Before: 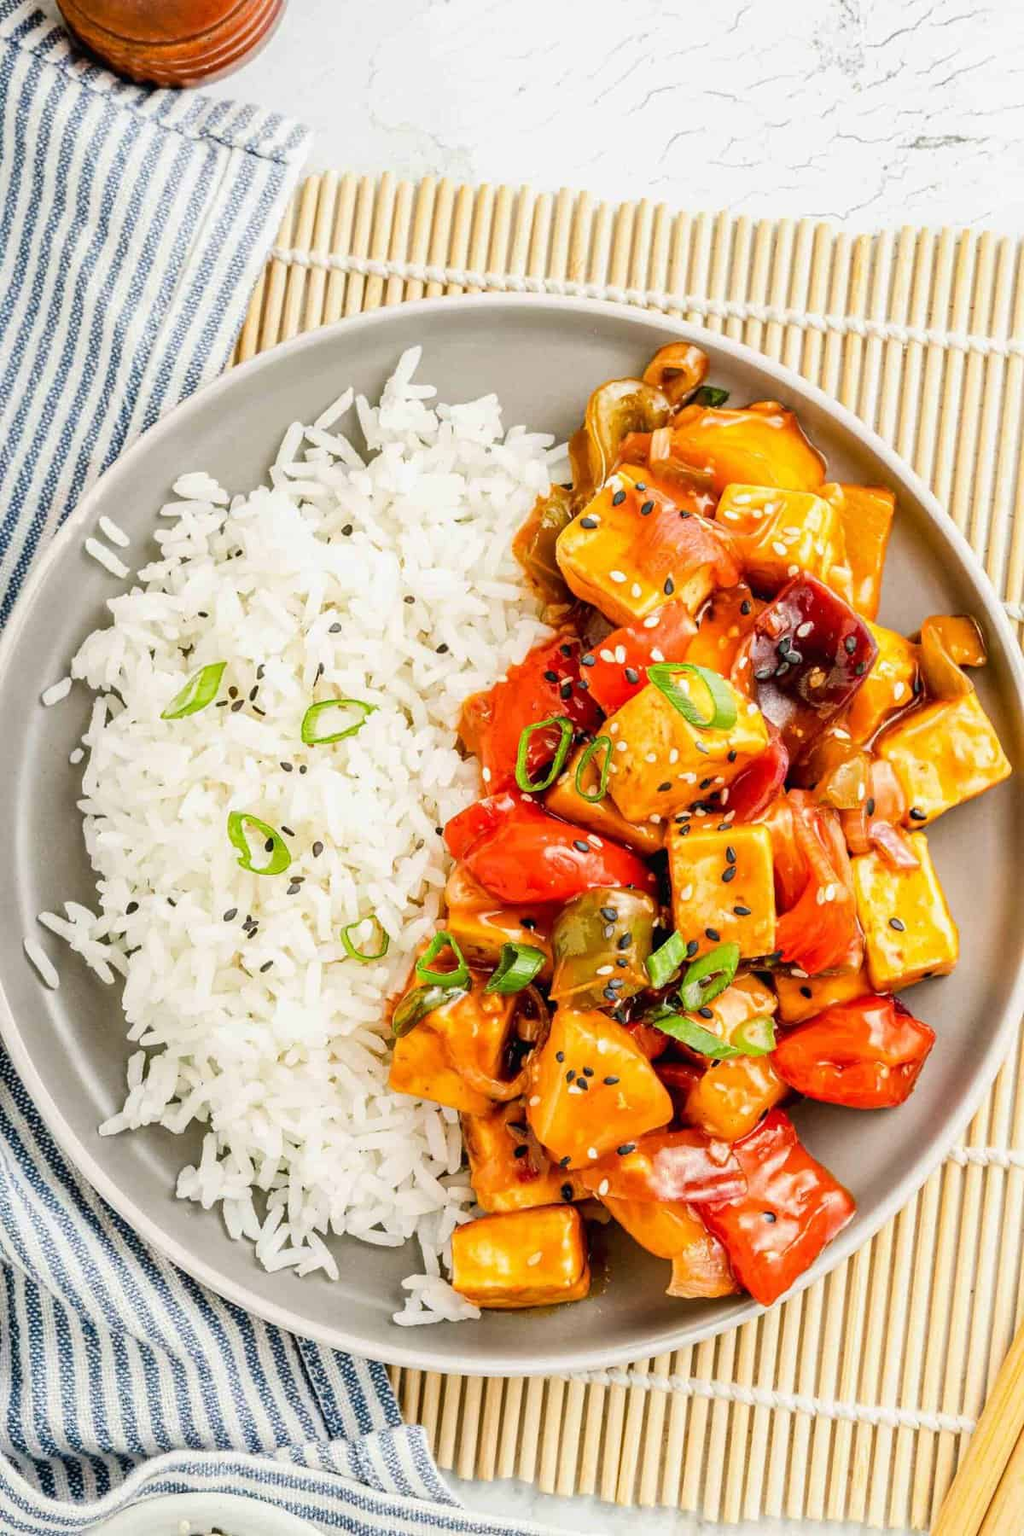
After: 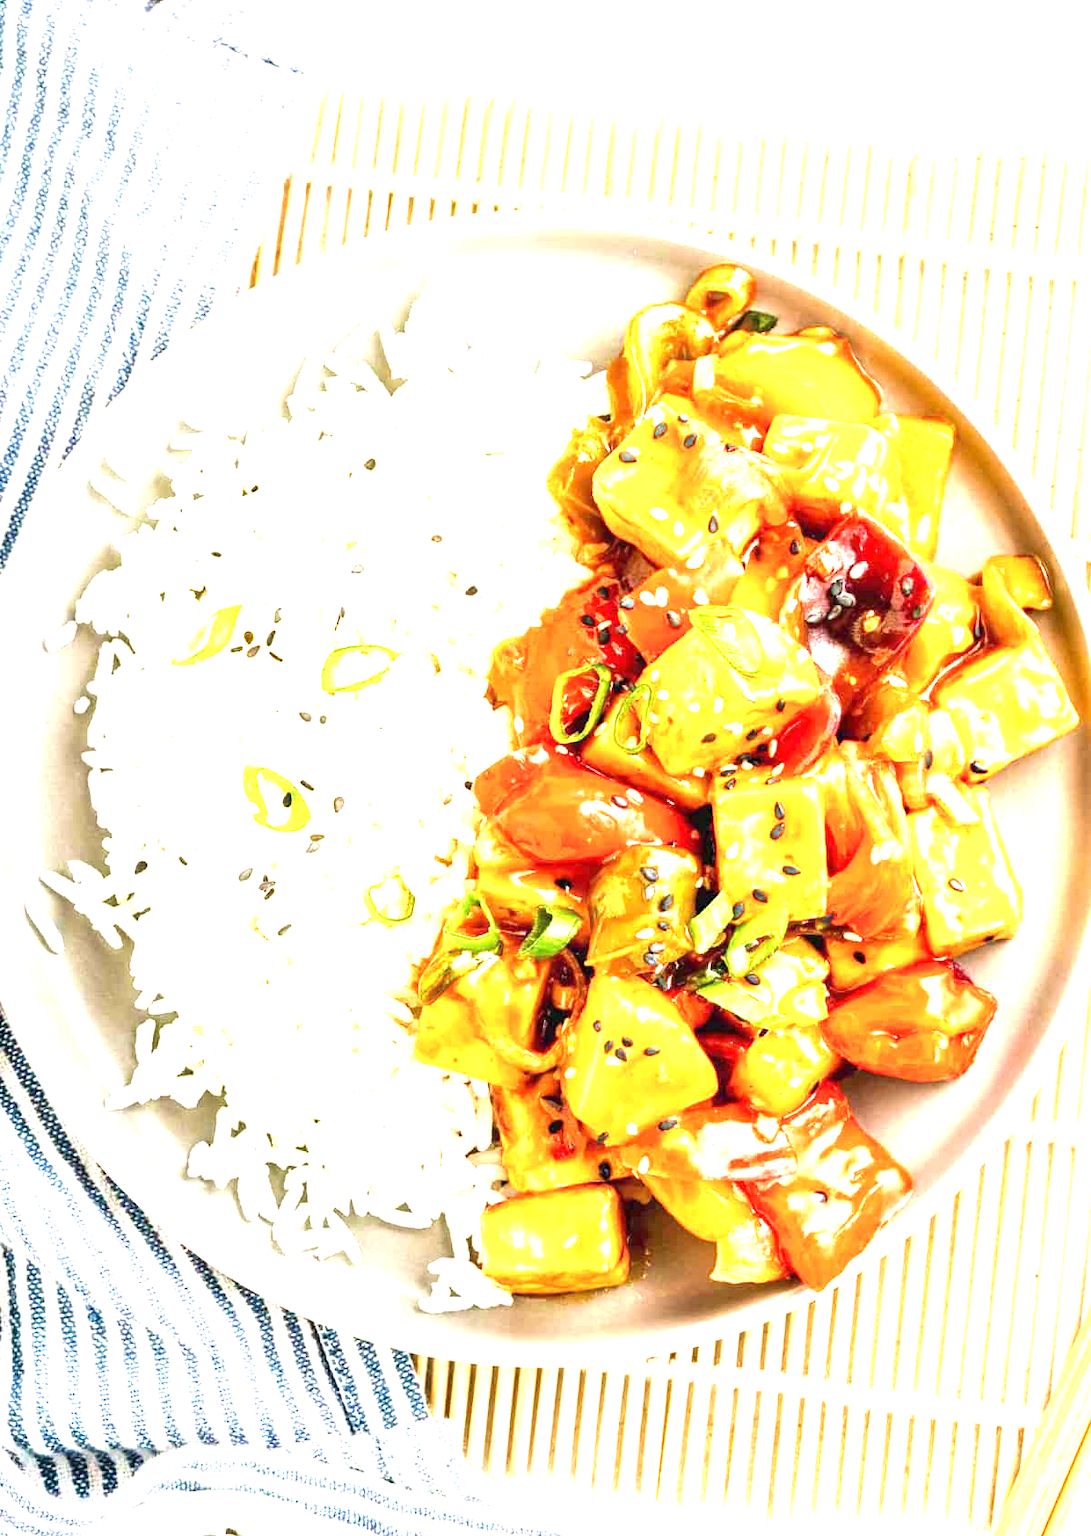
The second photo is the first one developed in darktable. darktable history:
exposure: black level correction 0, exposure 1.749 EV, compensate exposure bias true, compensate highlight preservation false
crop and rotate: top 6.189%
velvia: on, module defaults
